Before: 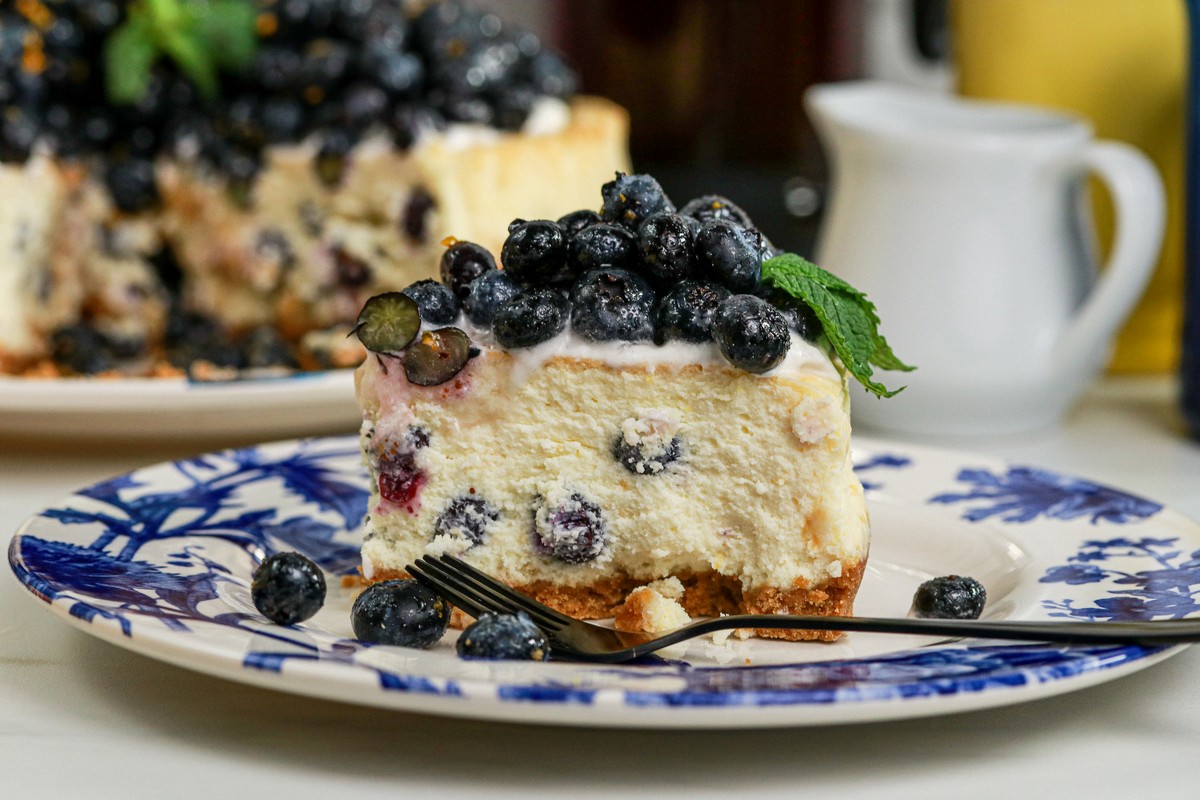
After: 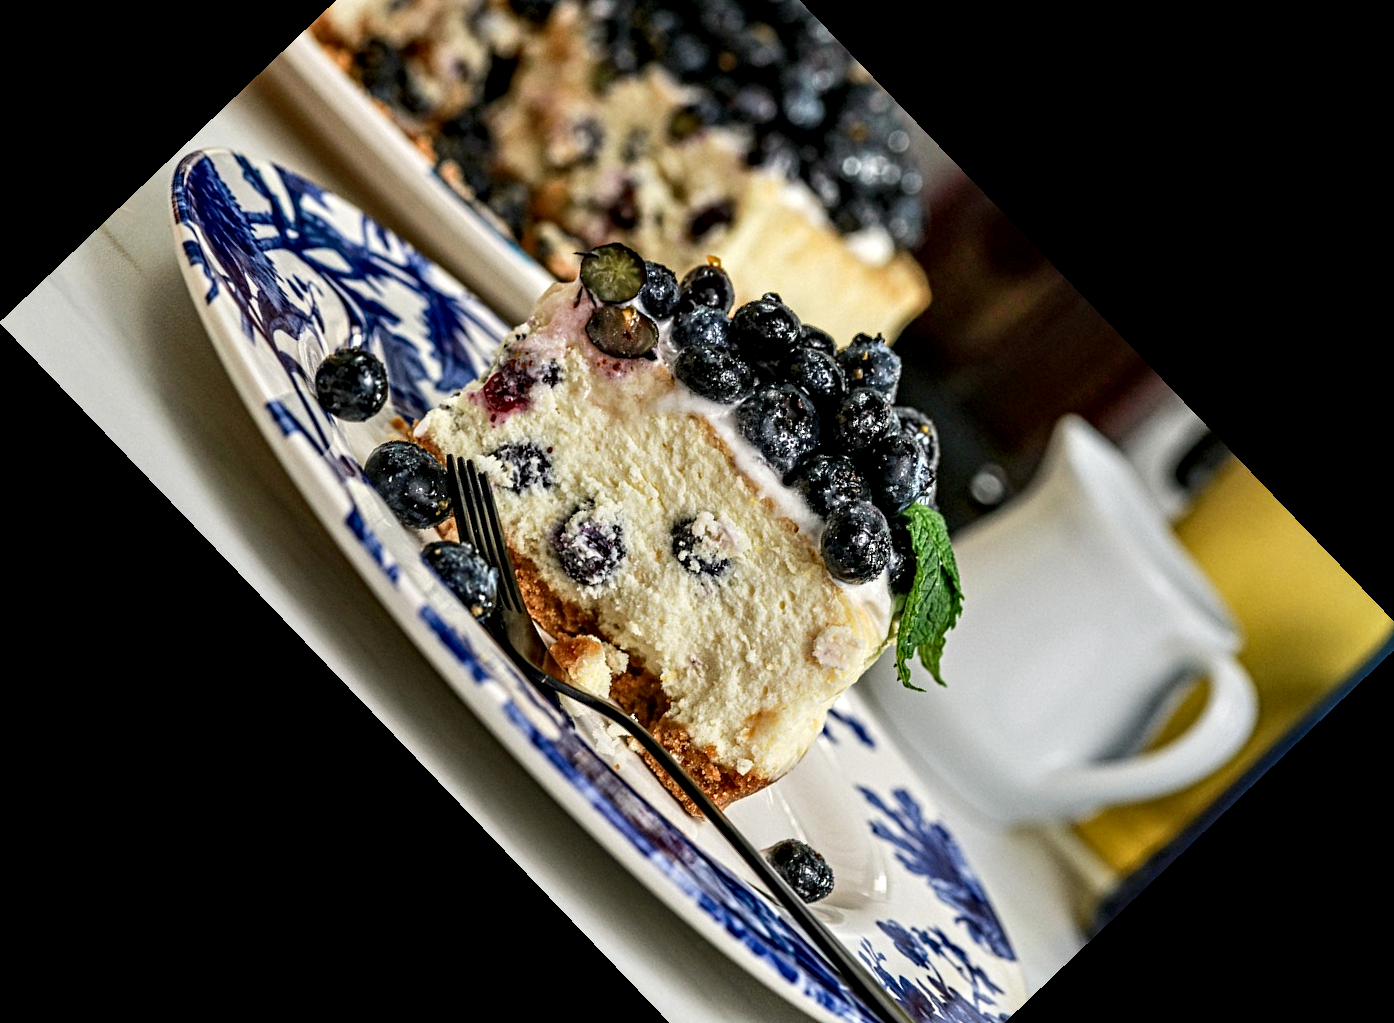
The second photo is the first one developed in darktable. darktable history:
contrast equalizer: octaves 7, y [[0.5, 0.542, 0.583, 0.625, 0.667, 0.708], [0.5 ×6], [0.5 ×6], [0 ×6], [0 ×6]]
crop and rotate: angle -46.26°, top 16.234%, right 0.912%, bottom 11.704%
